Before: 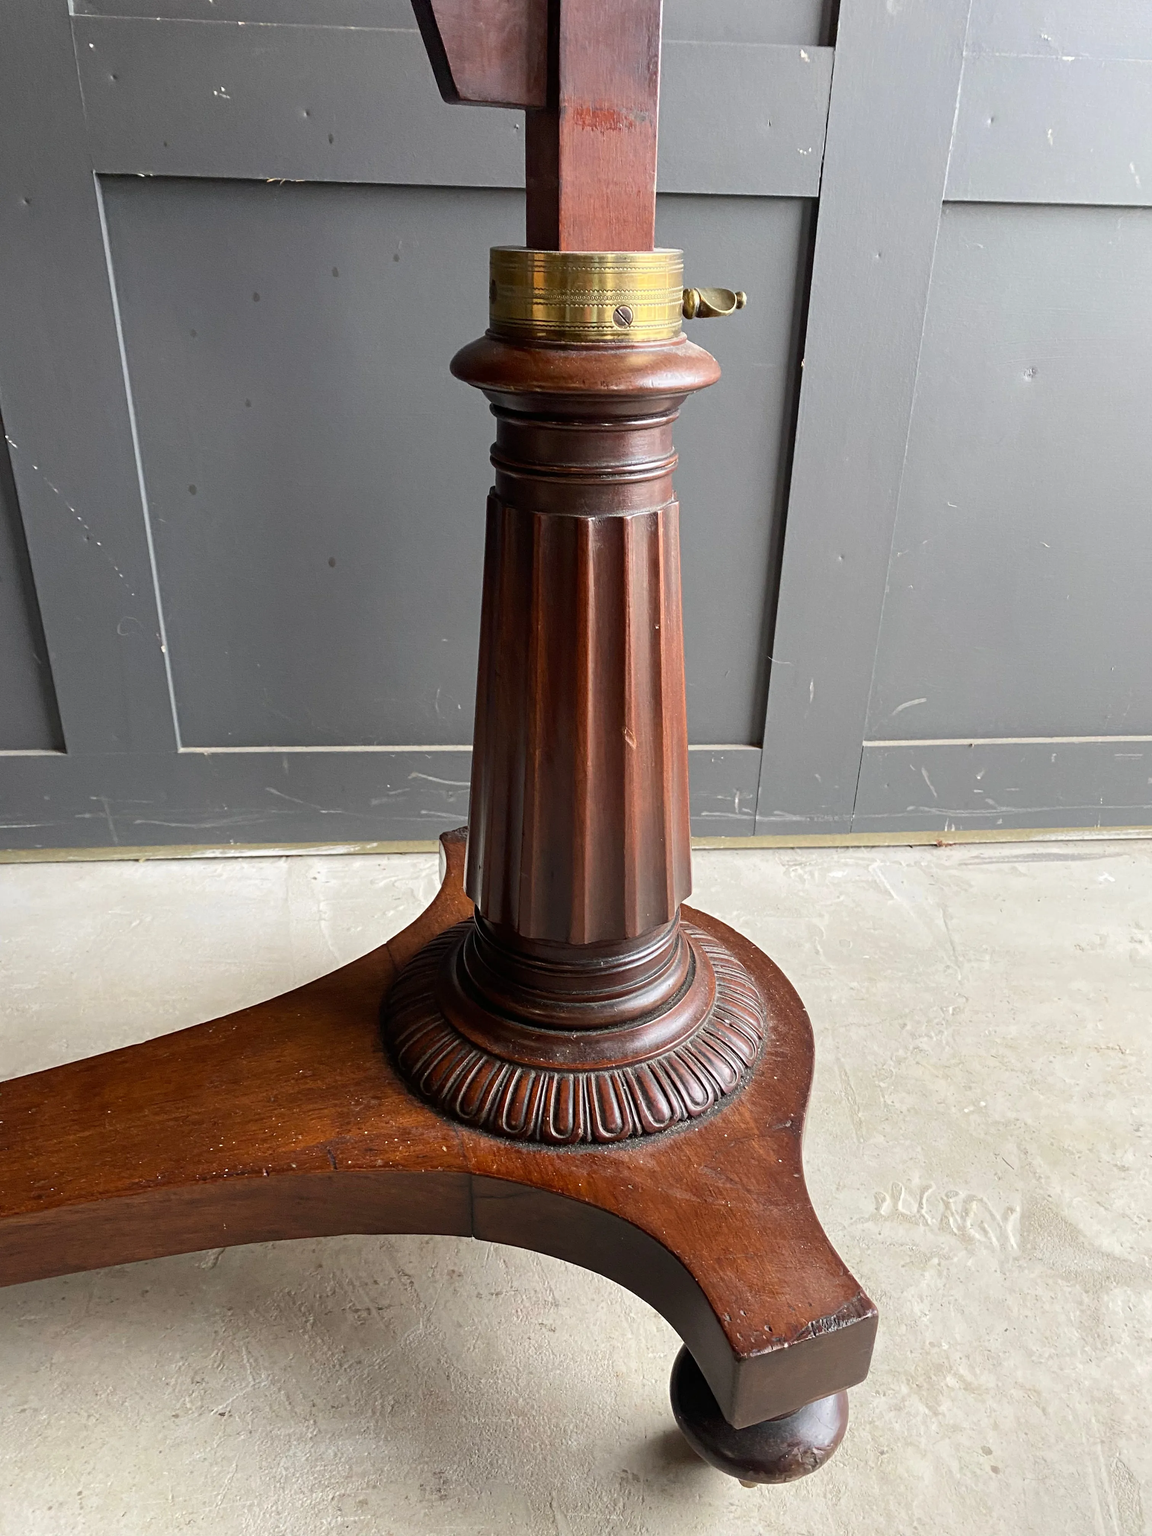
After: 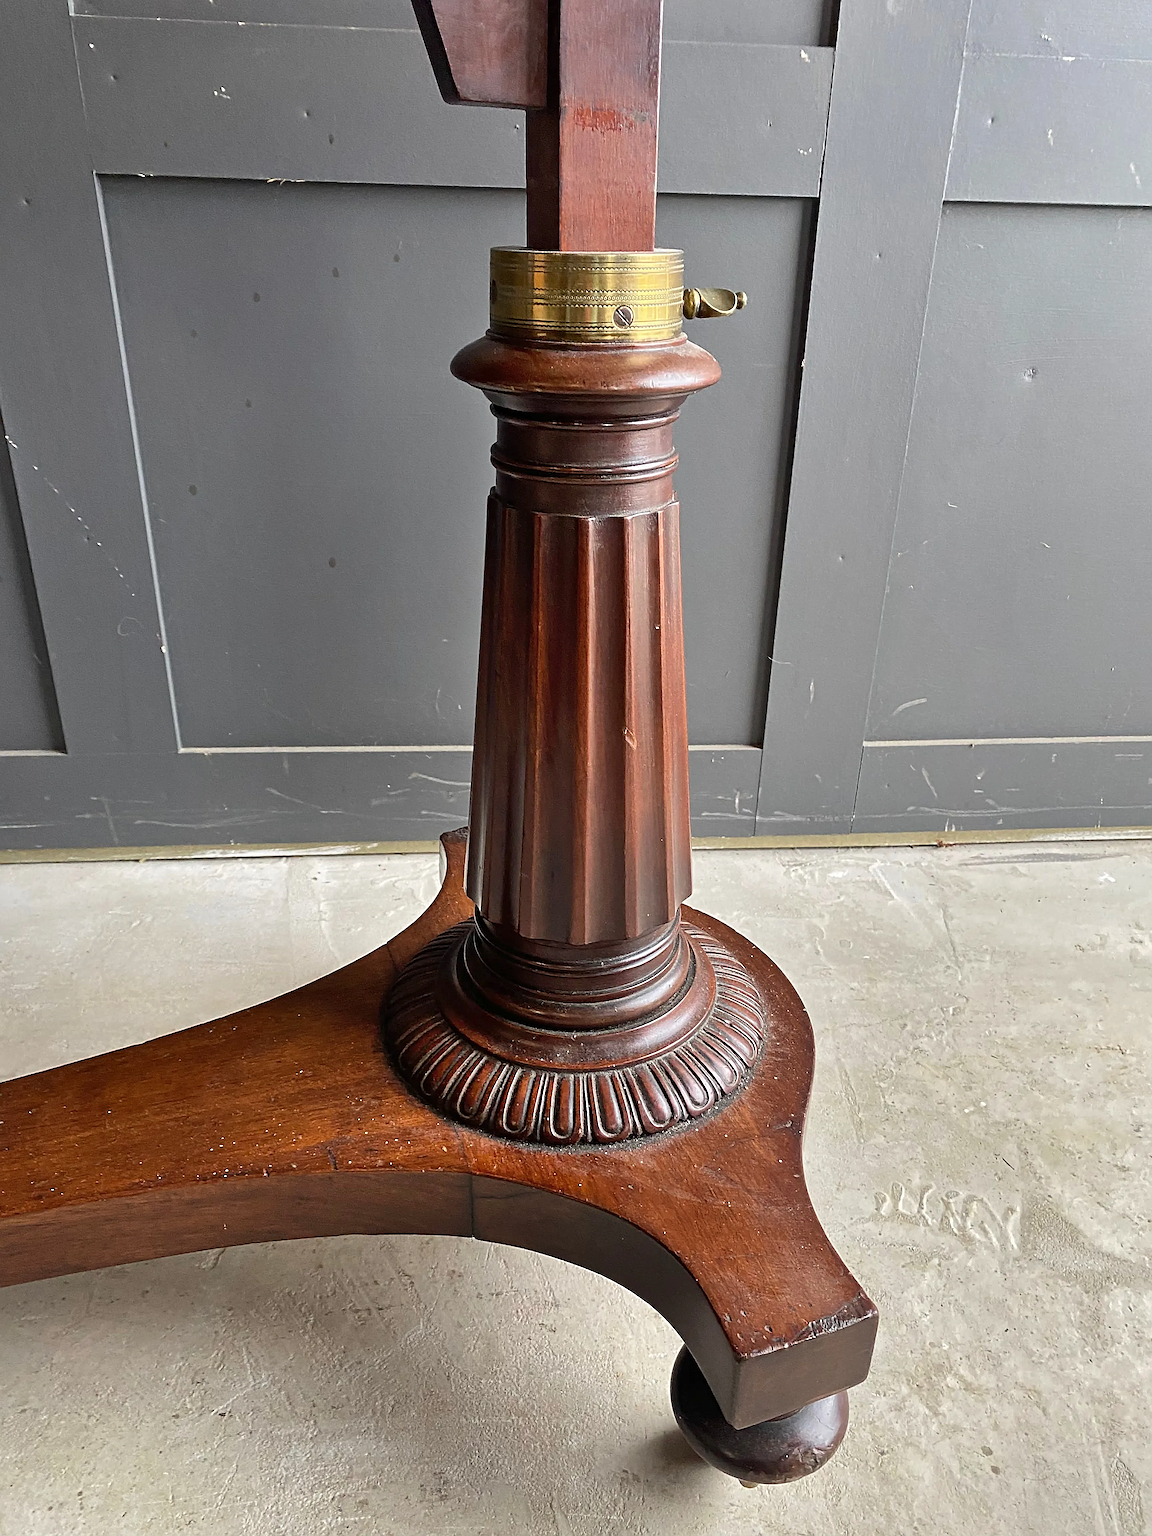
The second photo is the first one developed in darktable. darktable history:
shadows and highlights: low approximation 0.01, soften with gaussian
sharpen: amount 0.913
exposure: compensate exposure bias true, compensate highlight preservation false
